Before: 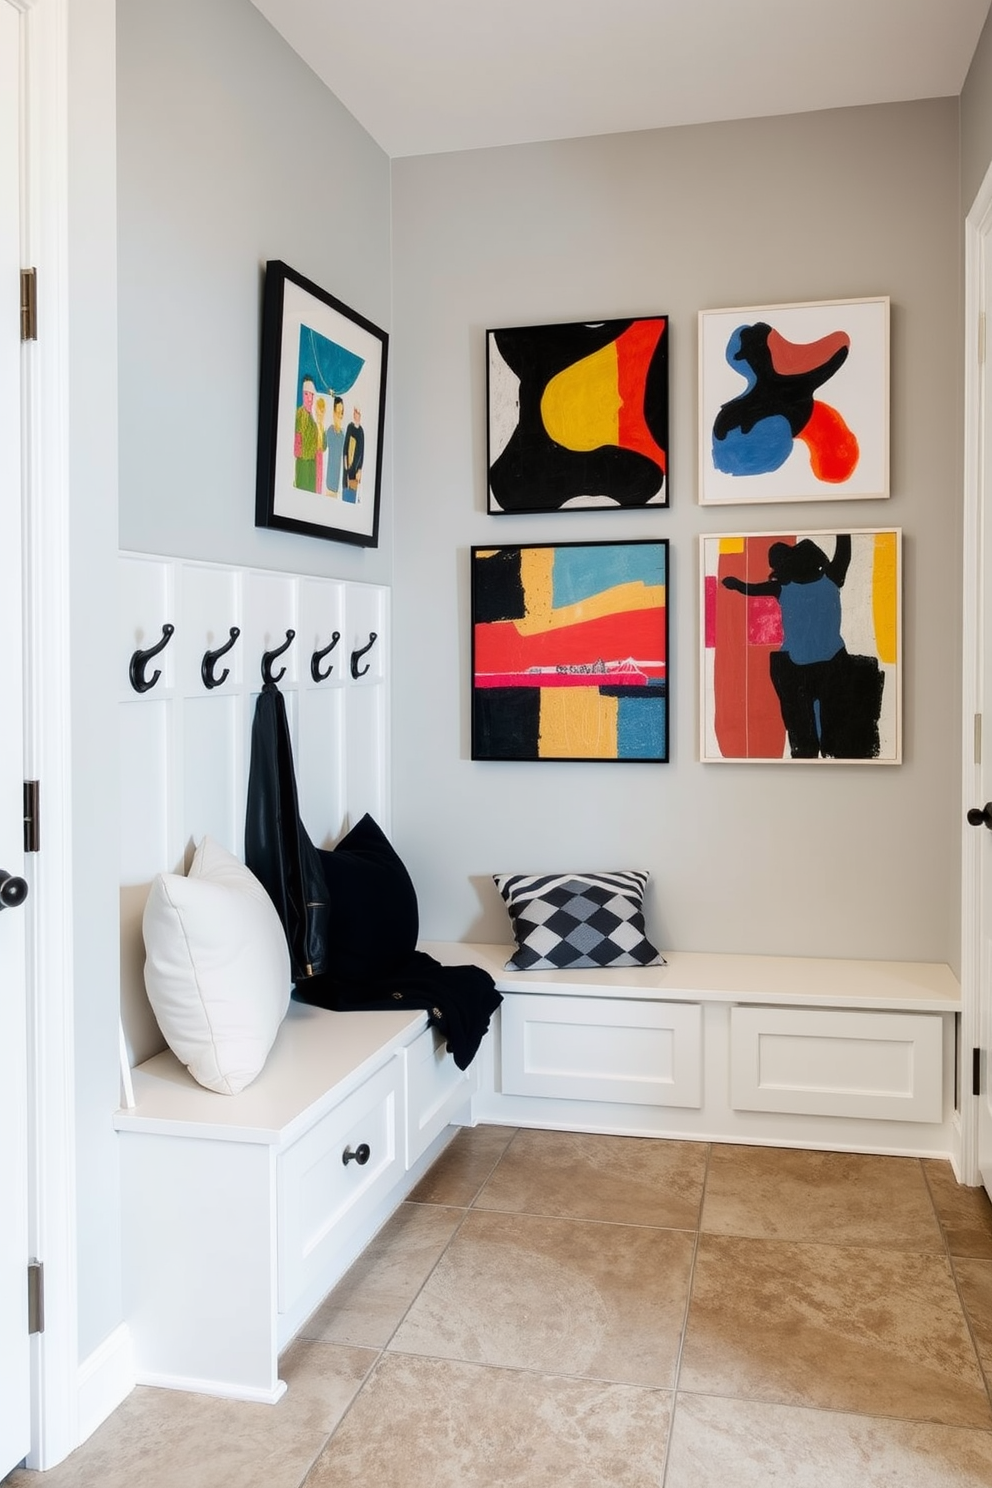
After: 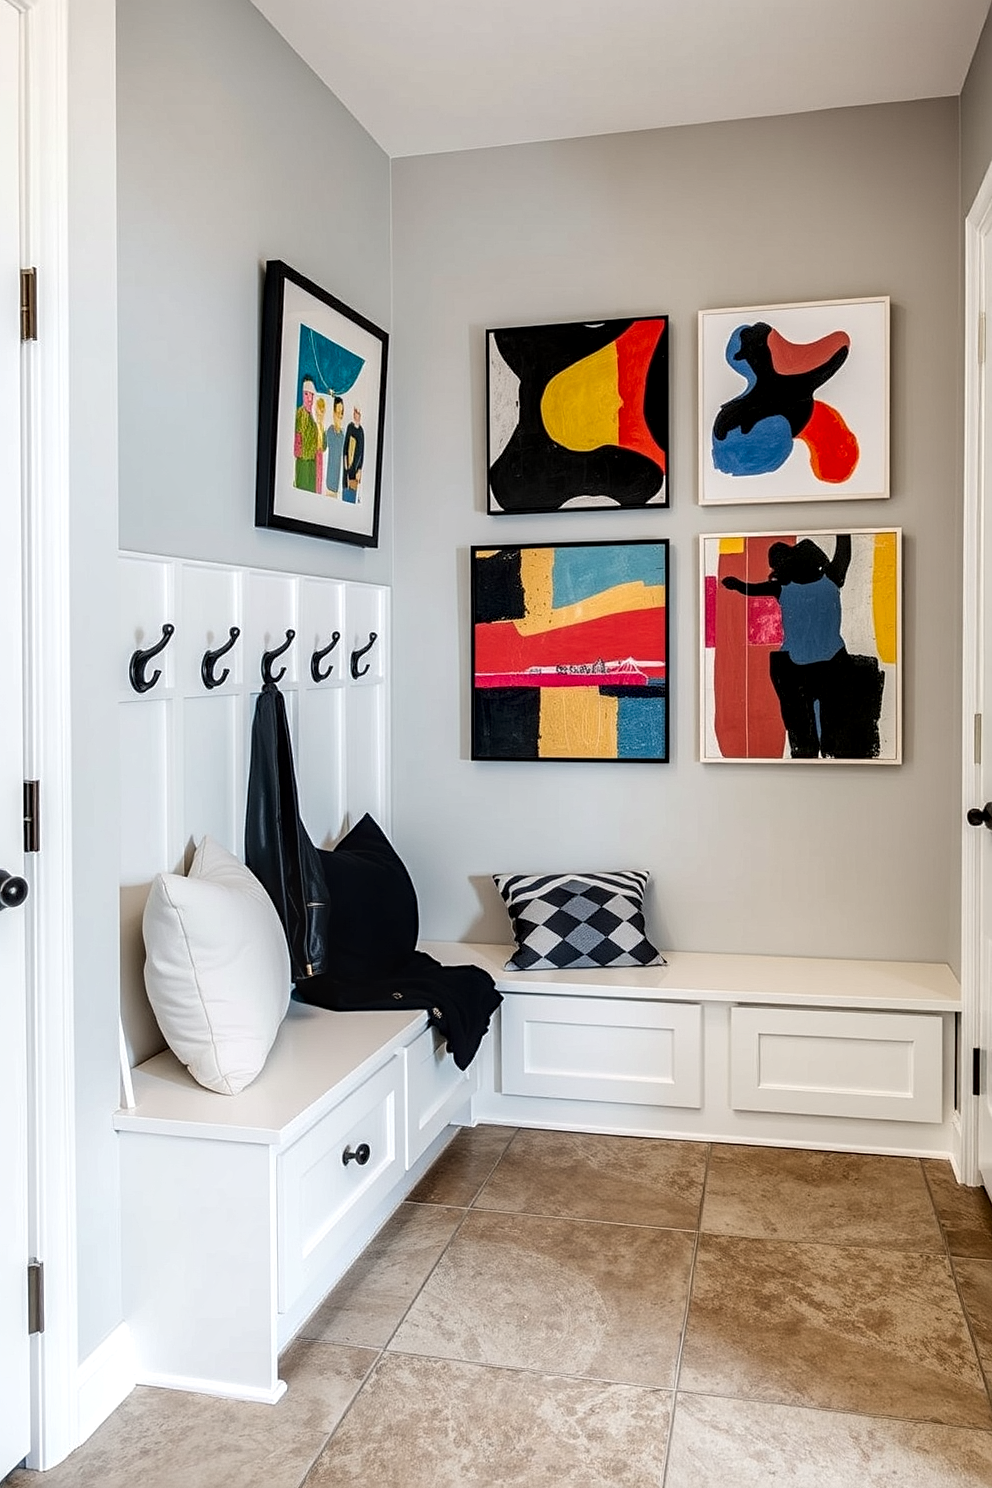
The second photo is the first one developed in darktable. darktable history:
local contrast: detail 150%
sharpen: radius 2.167, amount 0.381, threshold 0
